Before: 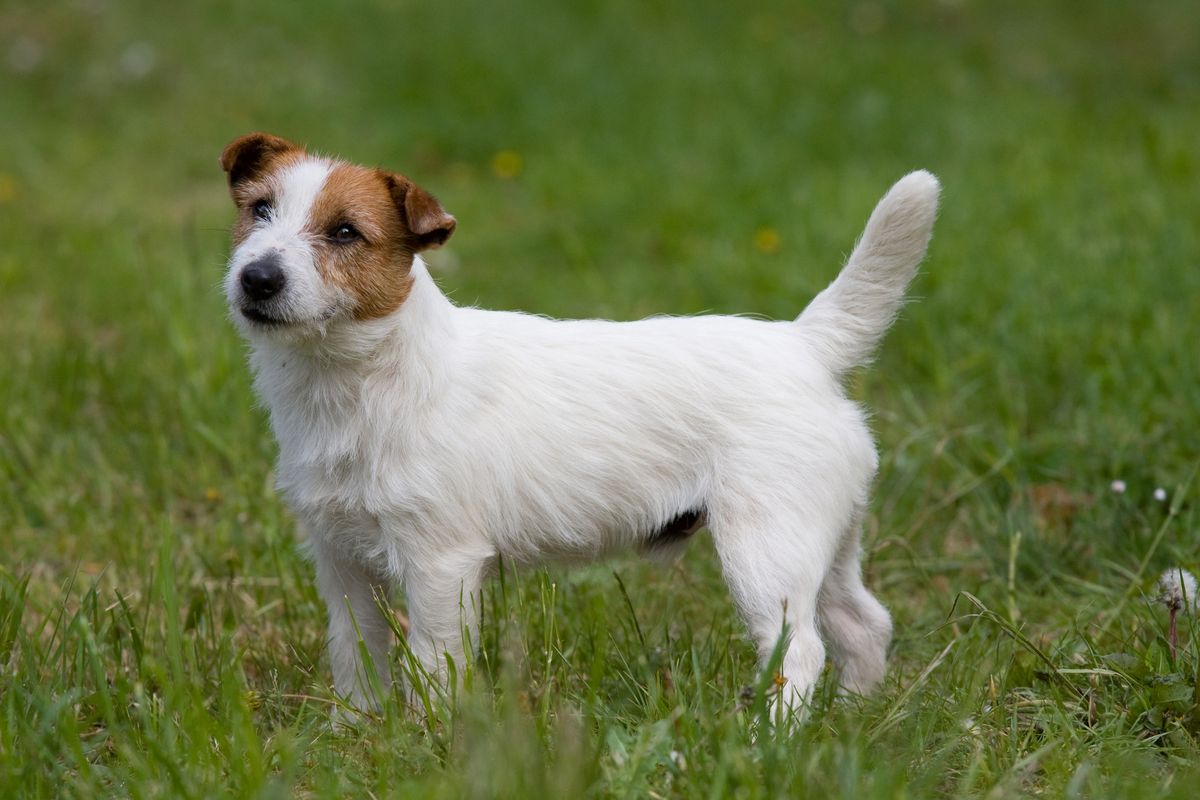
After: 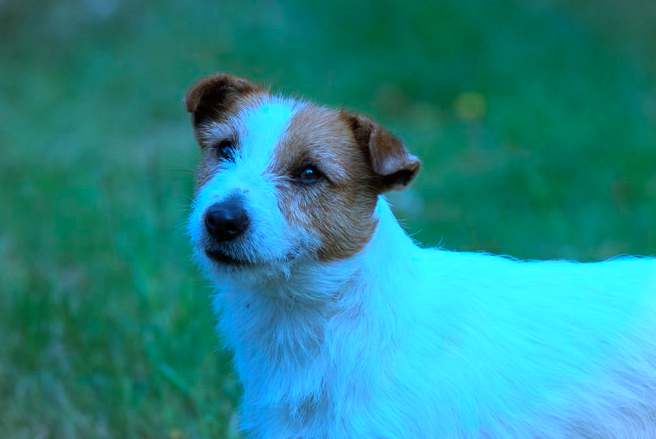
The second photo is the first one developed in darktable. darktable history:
color calibration: illuminant as shot in camera, x 0.442, y 0.413, temperature 2903.13 K
vignetting: fall-off start 100%, brightness -0.282, width/height ratio 1.31
crop and rotate: left 3.047%, top 7.509%, right 42.236%, bottom 37.598%
color correction: highlights a* -11.71, highlights b* -15.58
